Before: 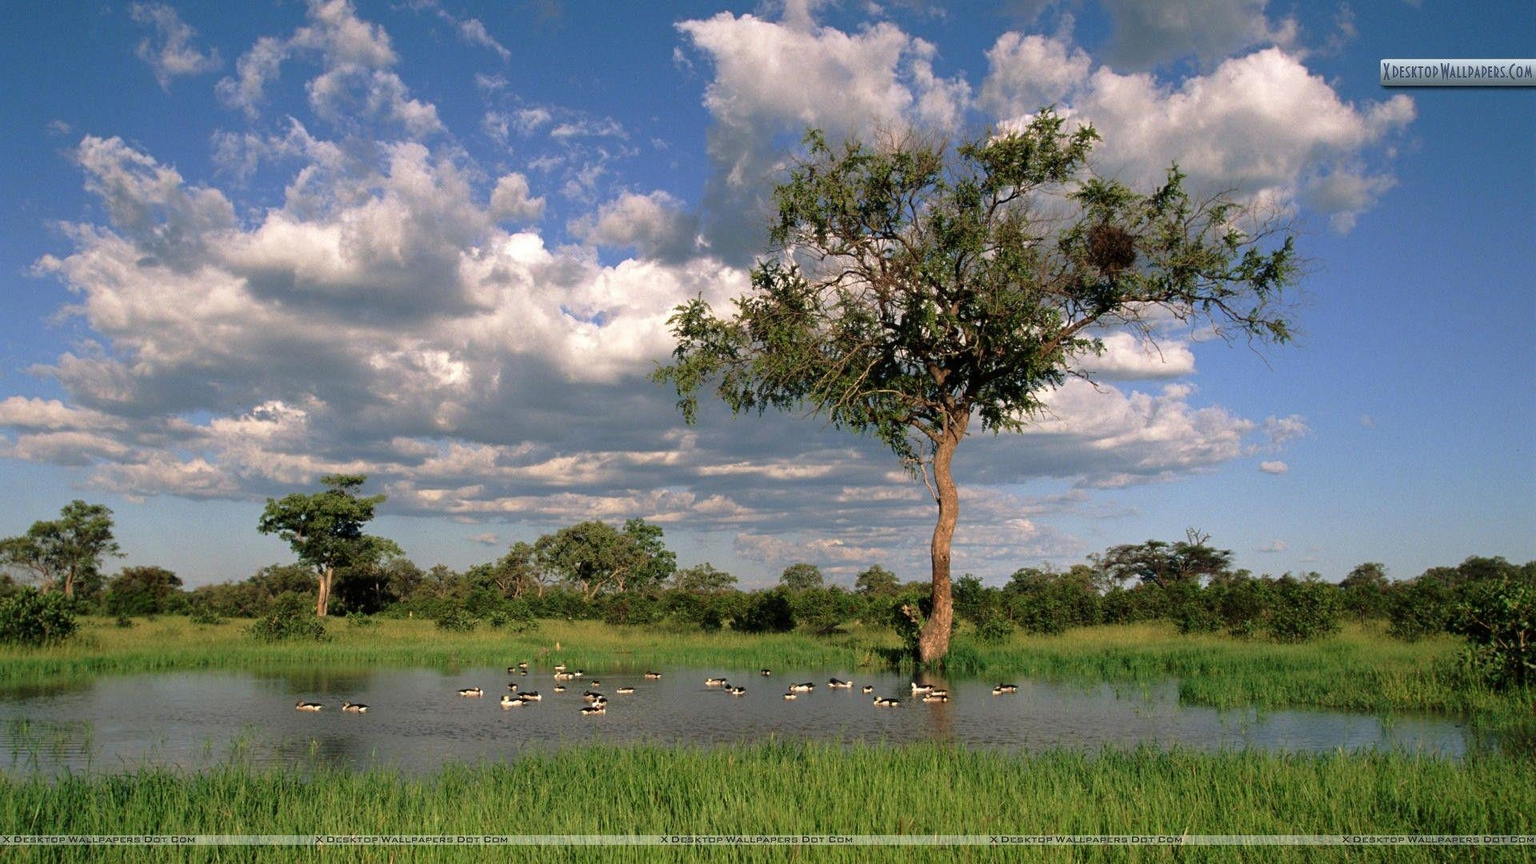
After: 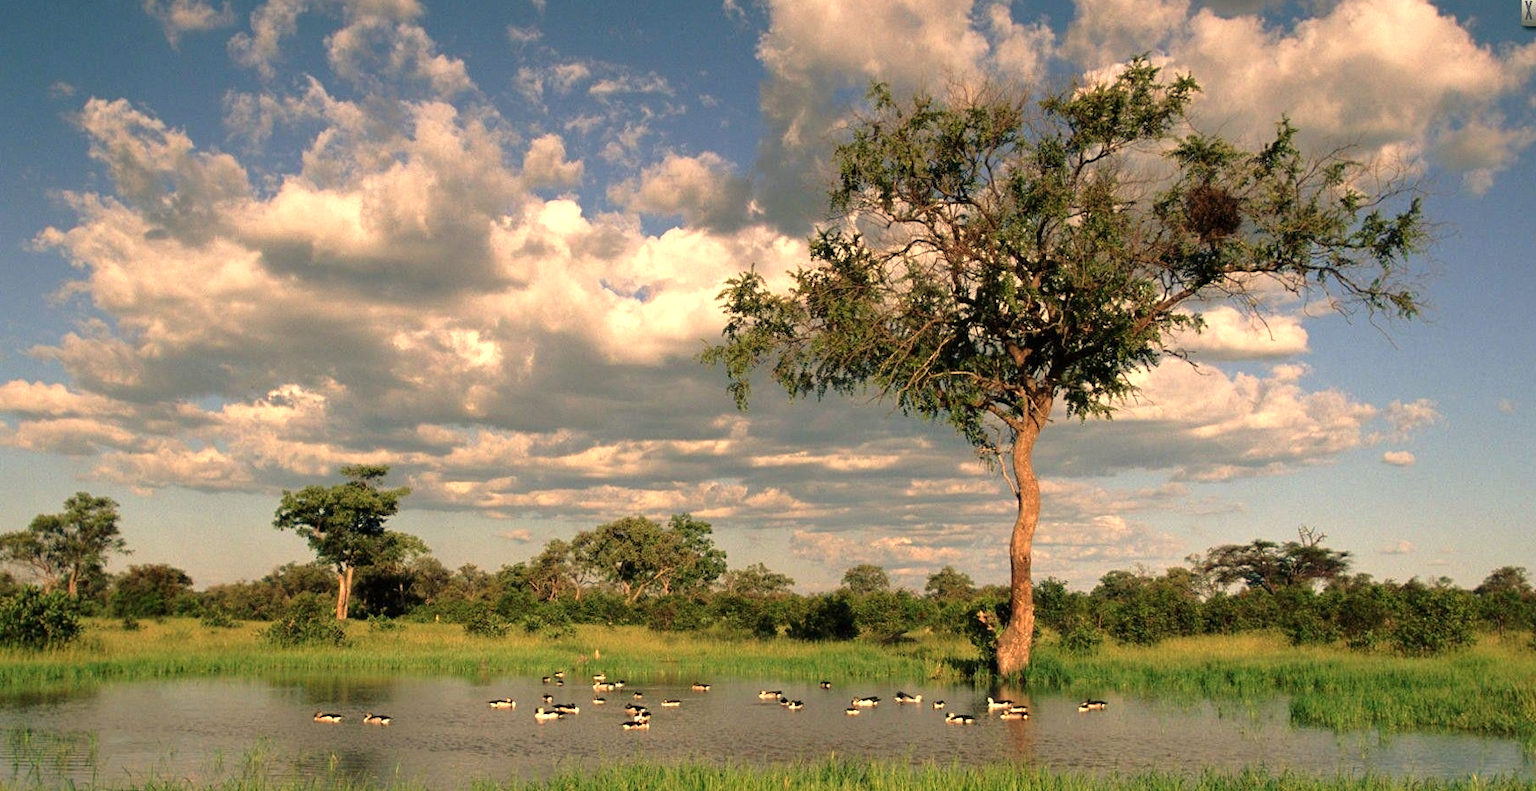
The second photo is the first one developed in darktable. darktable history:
white balance: red 1.138, green 0.996, blue 0.812
rotate and perspective: lens shift (horizontal) -0.055, automatic cropping off
crop: top 7.49%, right 9.717%, bottom 11.943%
graduated density: on, module defaults
exposure: exposure 0.559 EV, compensate highlight preservation false
